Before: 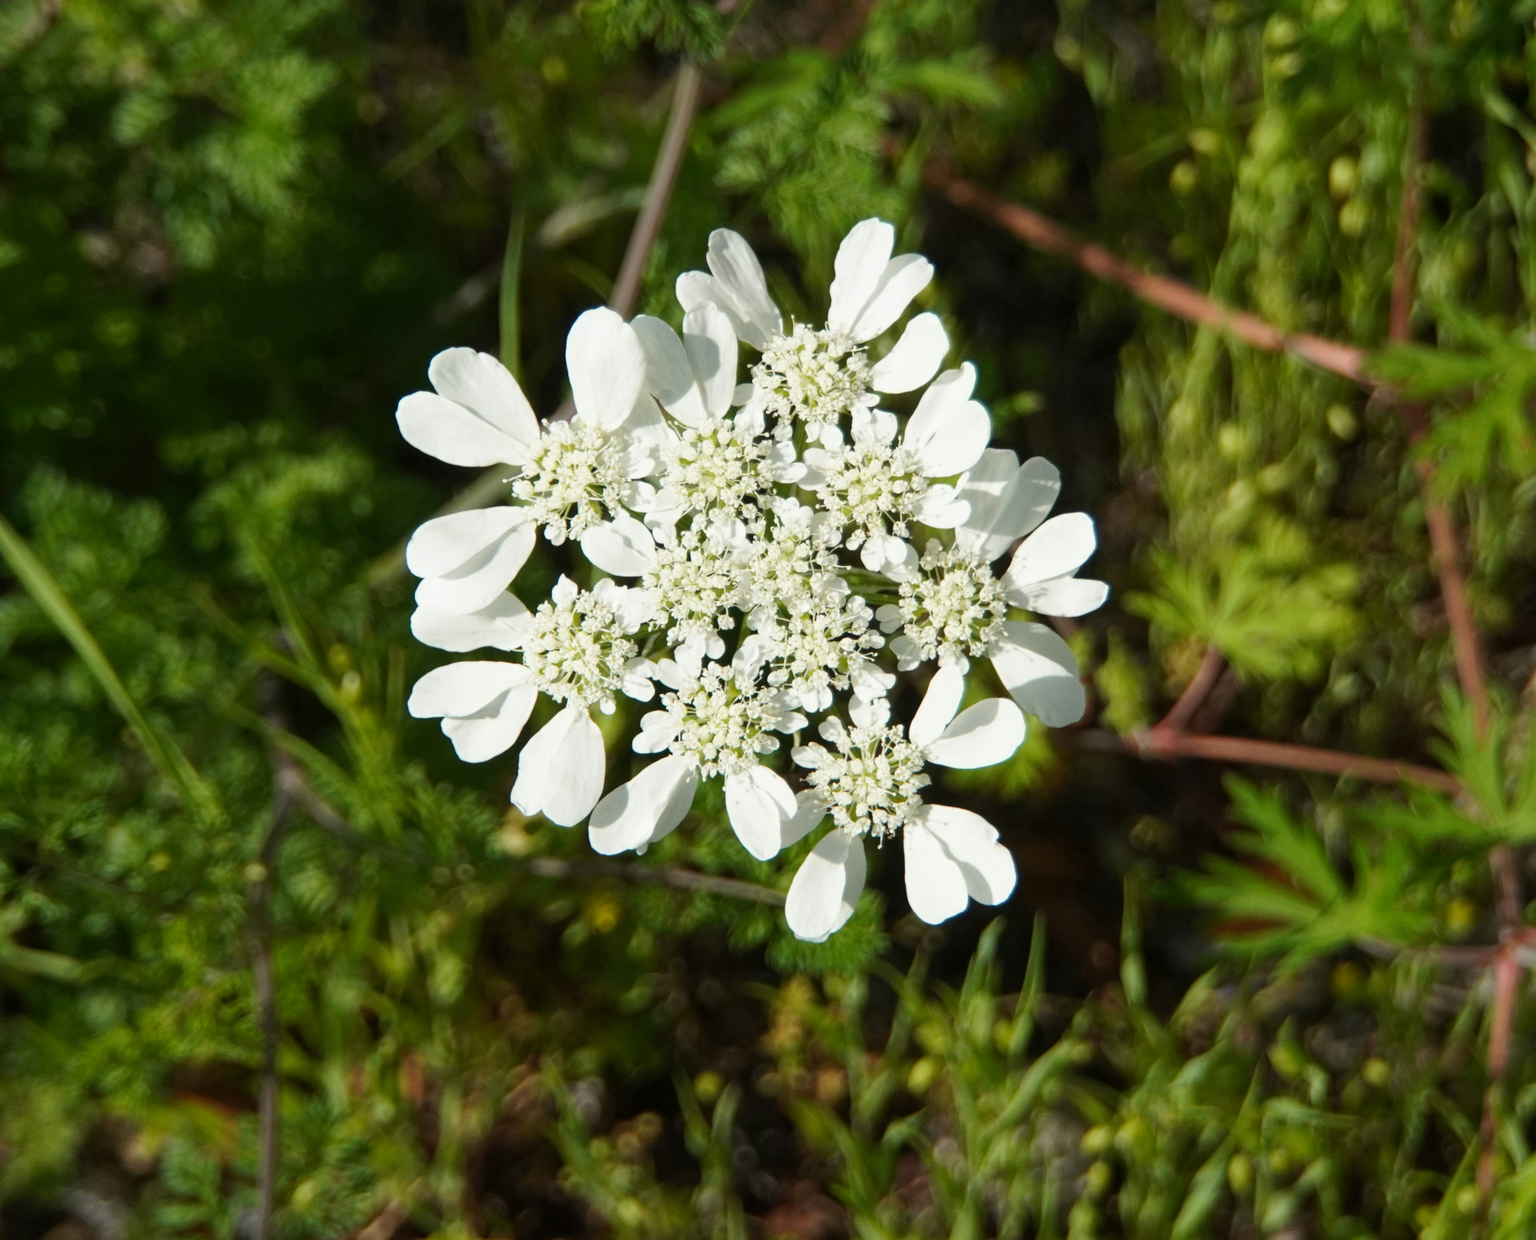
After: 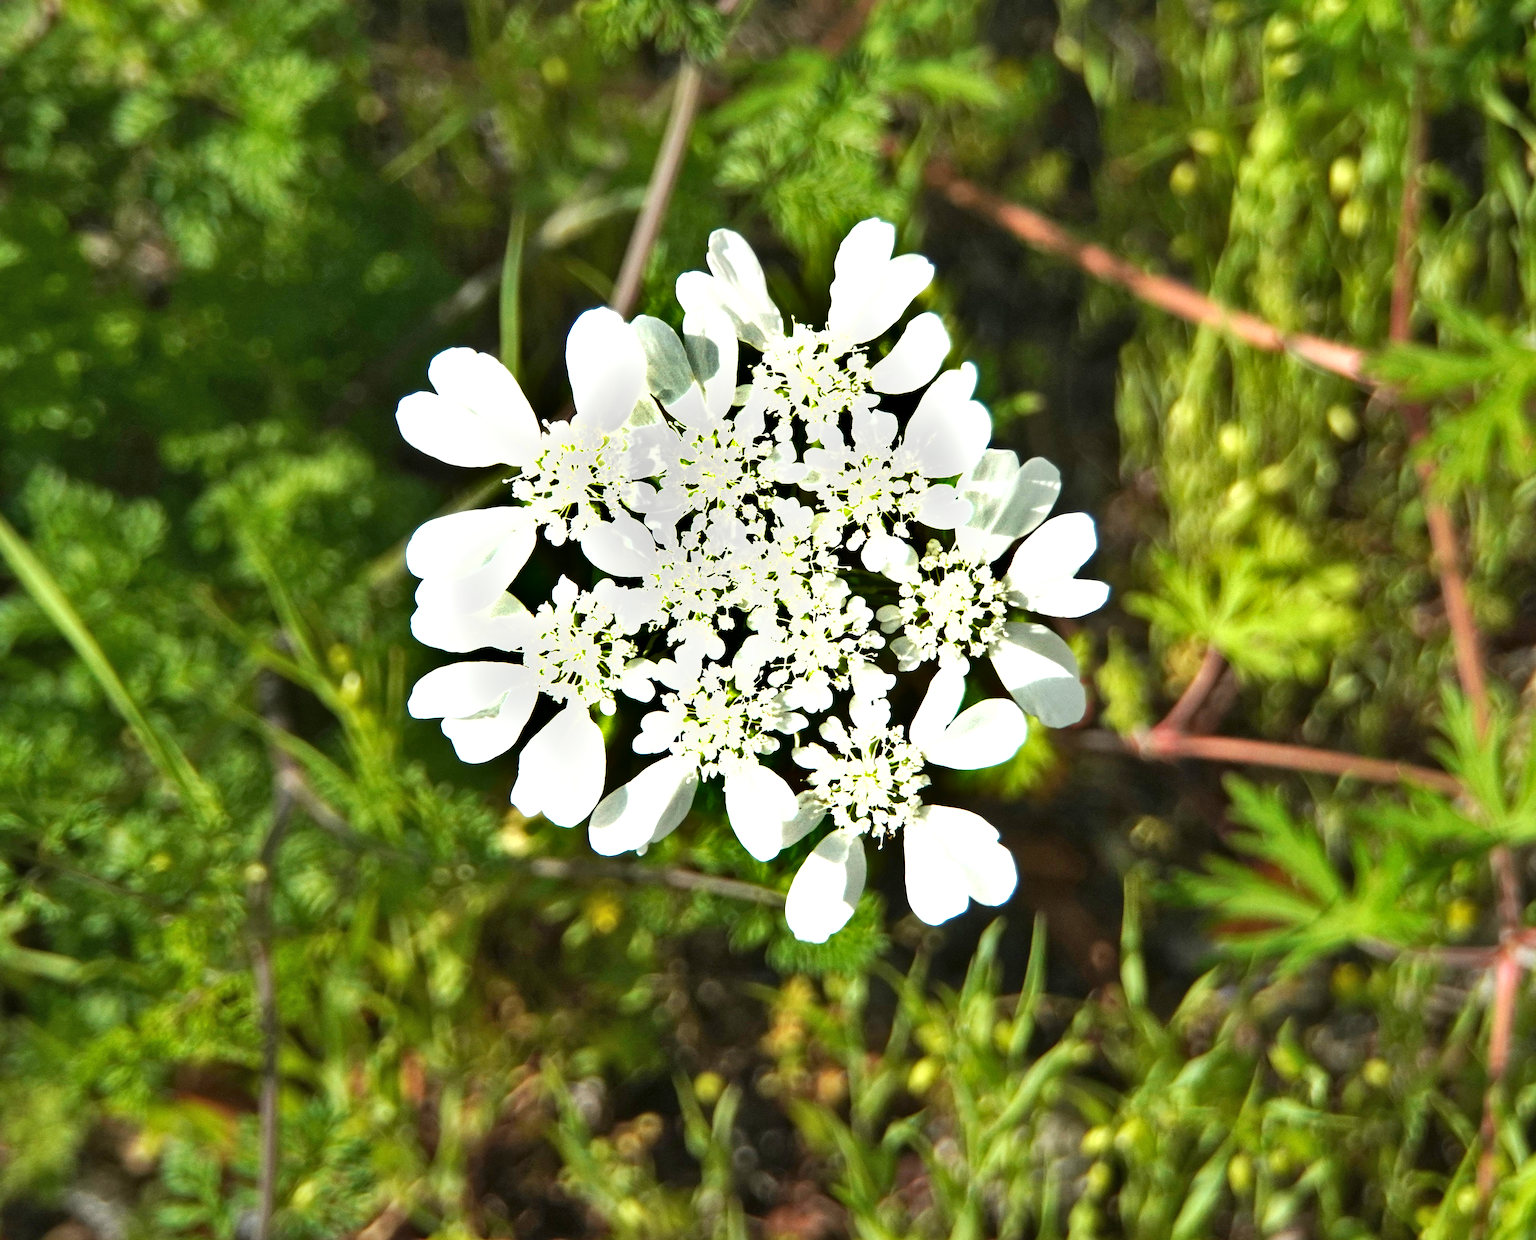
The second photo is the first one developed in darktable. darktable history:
exposure: black level correction 0, exposure 1.2 EV, compensate exposure bias true, compensate highlight preservation false
shadows and highlights: radius 100.41, shadows 50.55, highlights -64.36, highlights color adjustment 49.82%, soften with gaussian
